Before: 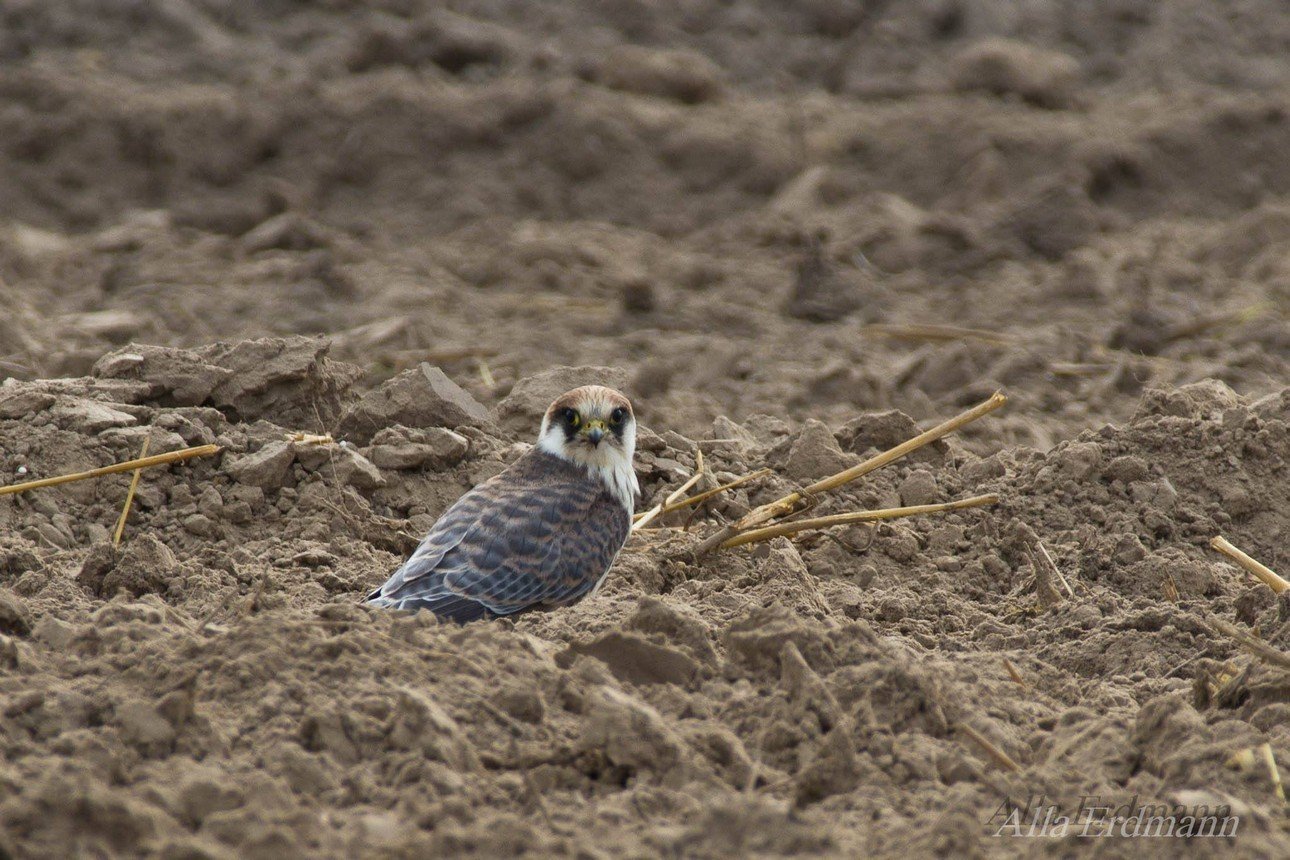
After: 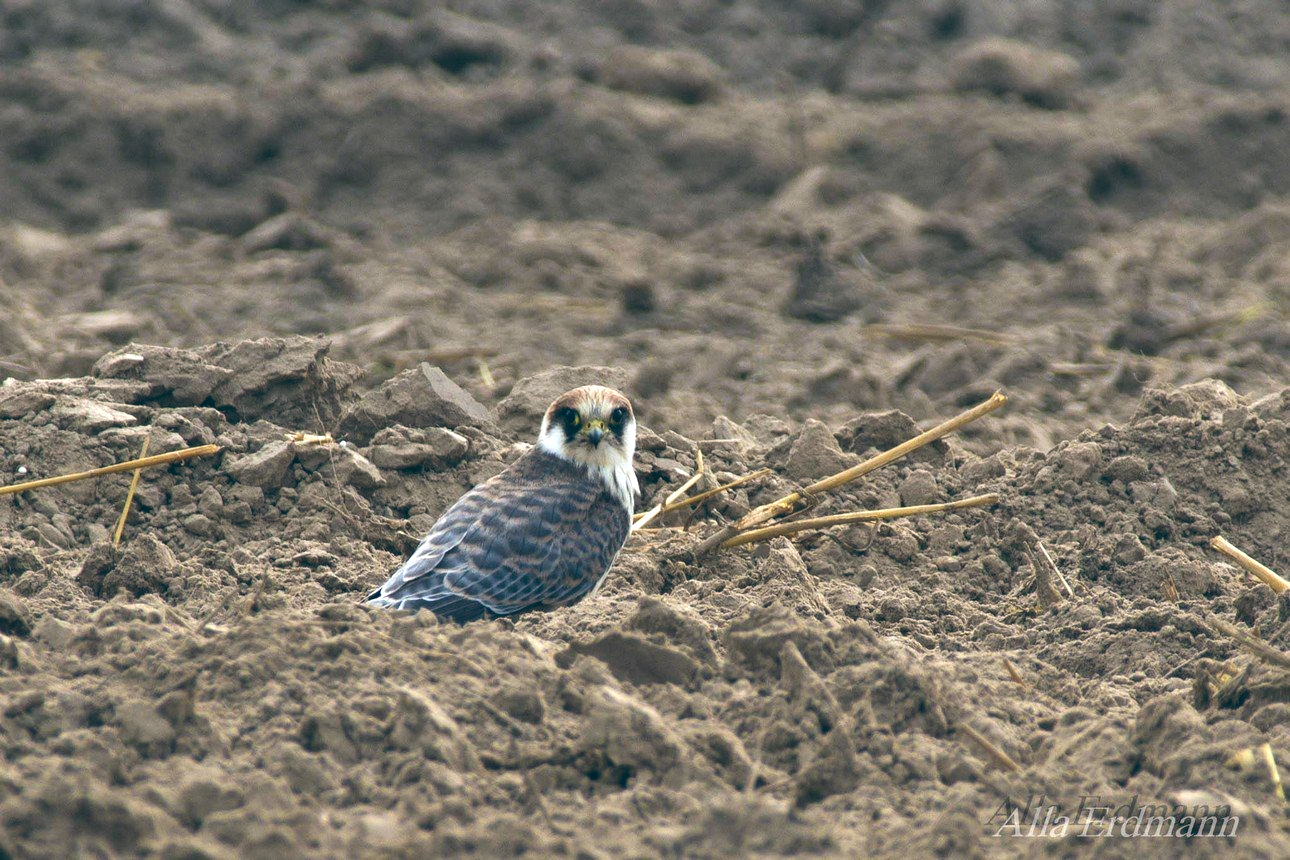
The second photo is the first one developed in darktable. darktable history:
color balance: lift [1.016, 0.983, 1, 1.017], gamma [0.958, 1, 1, 1], gain [0.981, 1.007, 0.993, 1.002], input saturation 118.26%, contrast 13.43%, contrast fulcrum 21.62%, output saturation 82.76%
exposure: black level correction 0, exposure 0.5 EV, compensate exposure bias true, compensate highlight preservation false
shadows and highlights: shadows -20, white point adjustment -2, highlights -35
